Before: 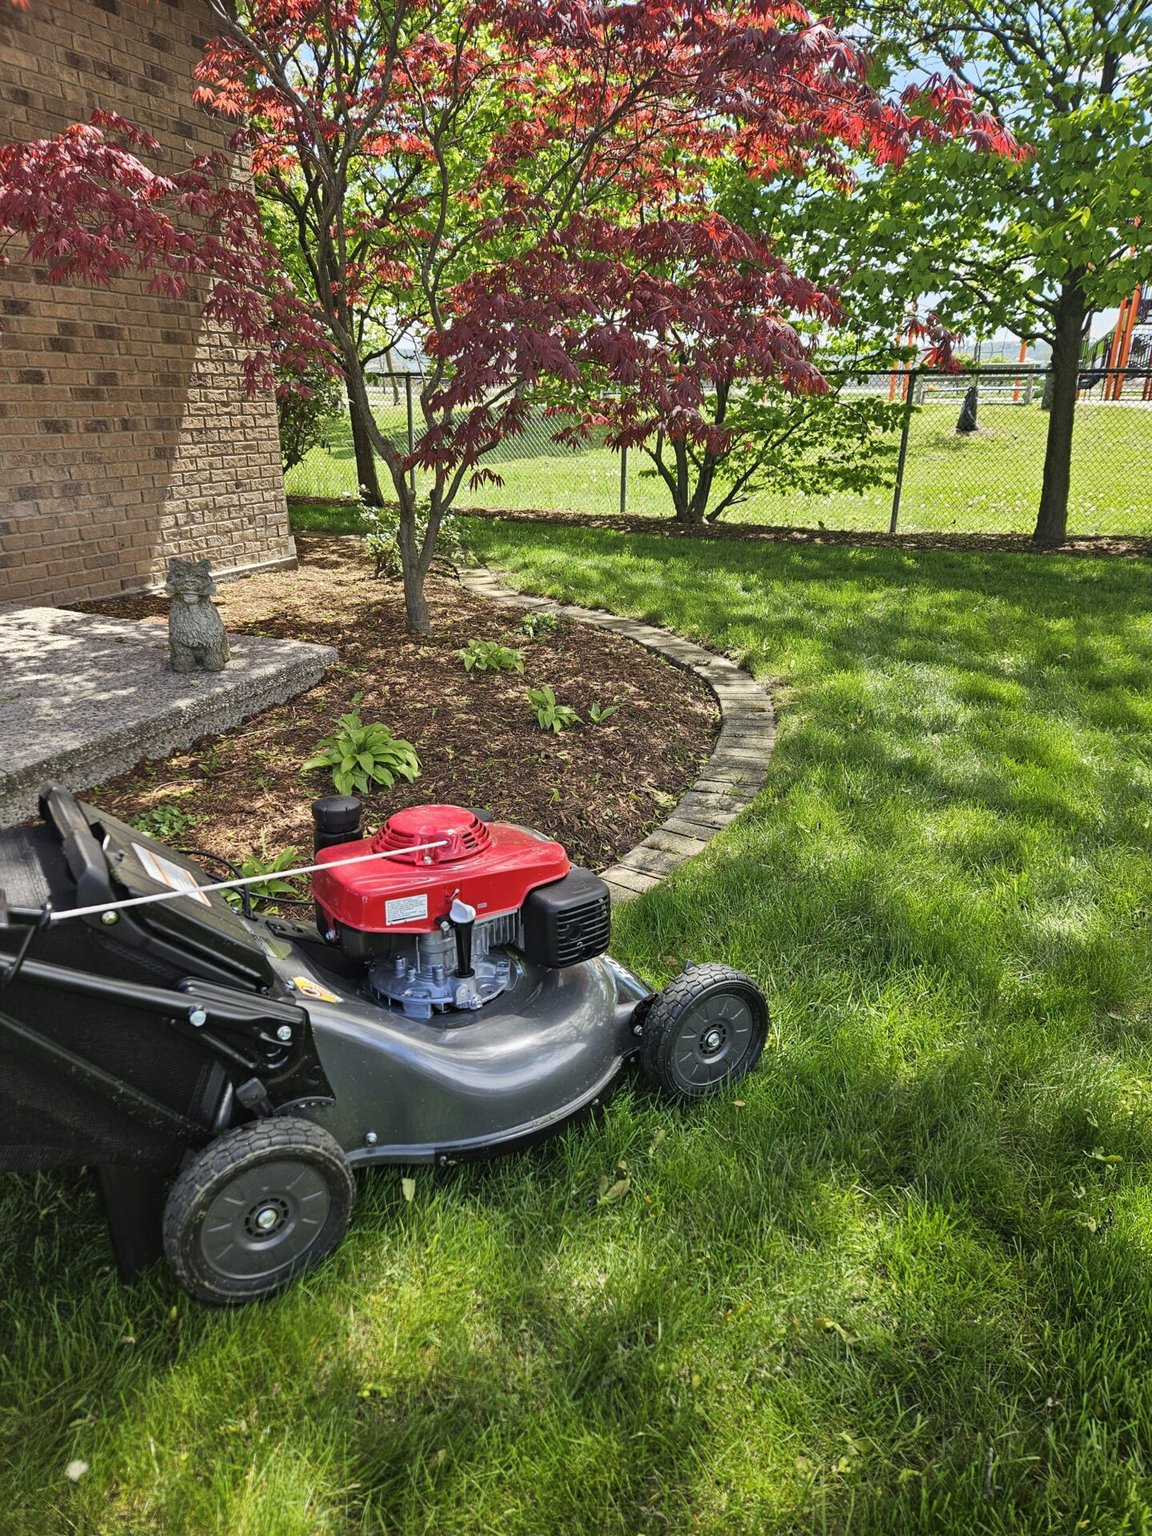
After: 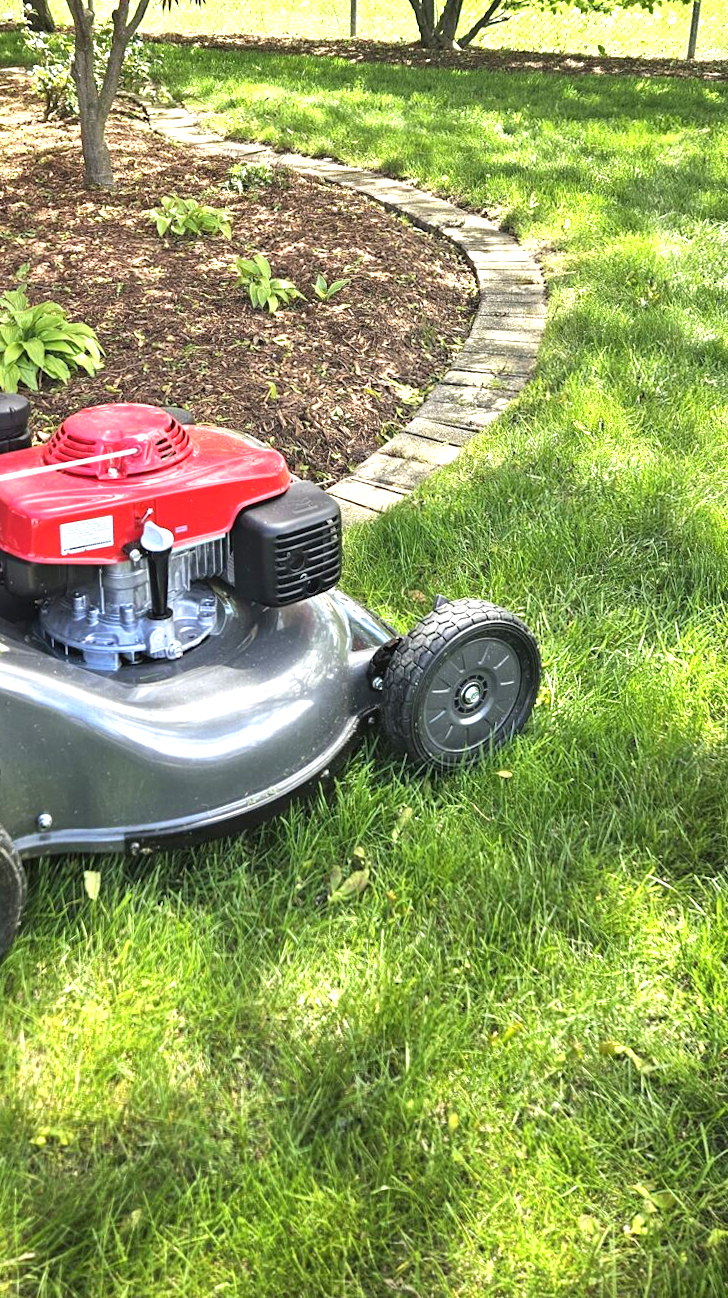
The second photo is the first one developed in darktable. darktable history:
crop and rotate: left 29.237%, top 31.152%, right 19.807%
exposure: black level correction 0, exposure 1.2 EV, compensate highlight preservation false
rotate and perspective: rotation -0.45°, automatic cropping original format, crop left 0.008, crop right 0.992, crop top 0.012, crop bottom 0.988
